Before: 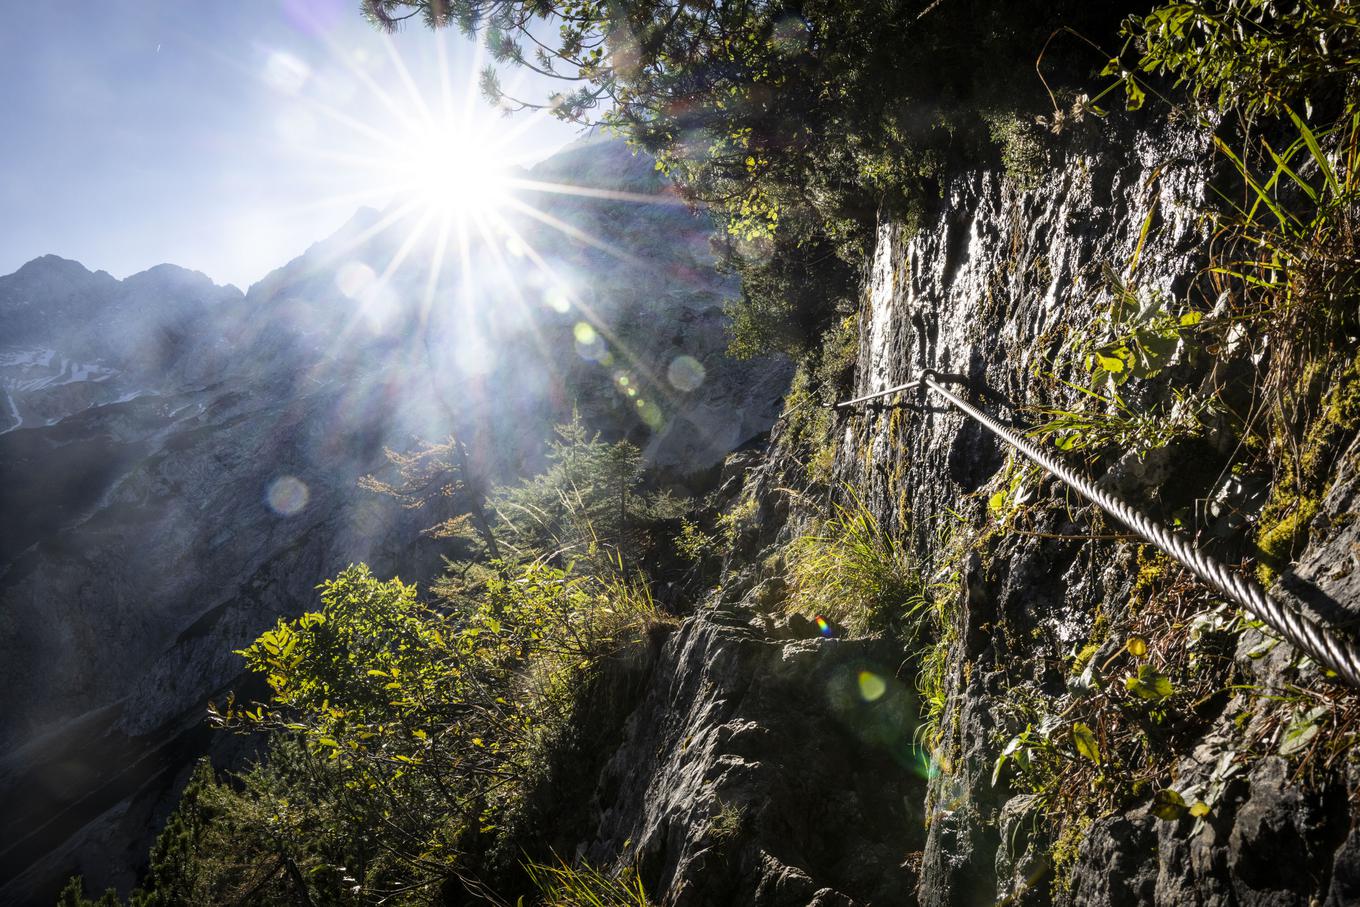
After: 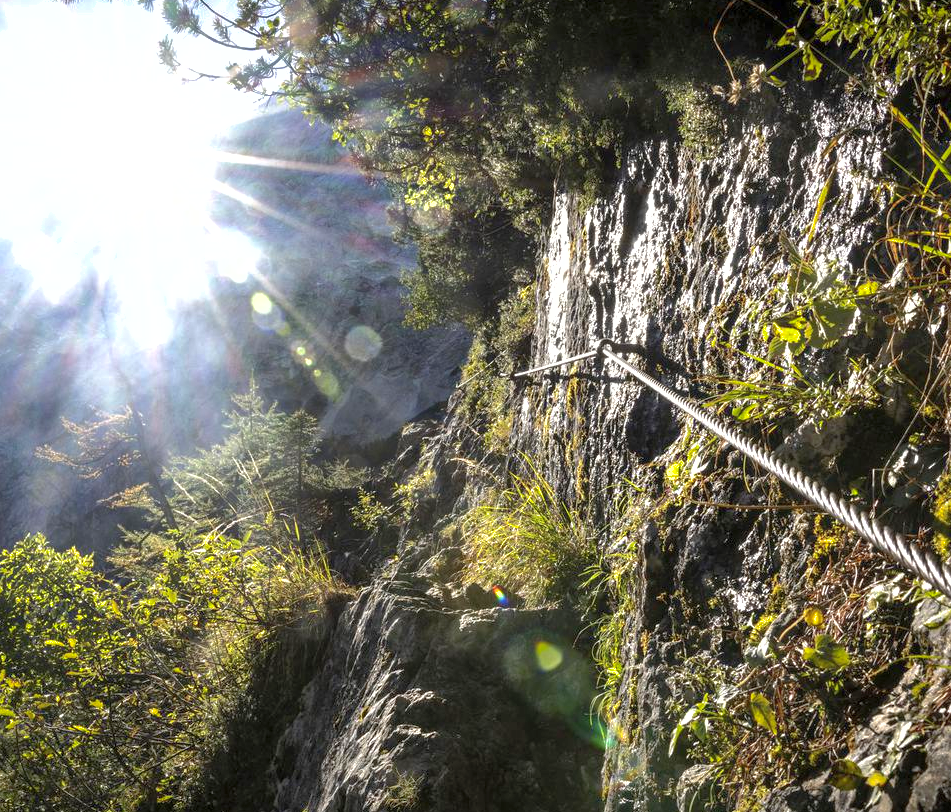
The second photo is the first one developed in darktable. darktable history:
exposure: exposure 0.6 EV, compensate exposure bias true, compensate highlight preservation false
shadows and highlights: on, module defaults
crop and rotate: left 23.79%, top 3.363%, right 6.268%, bottom 7.044%
